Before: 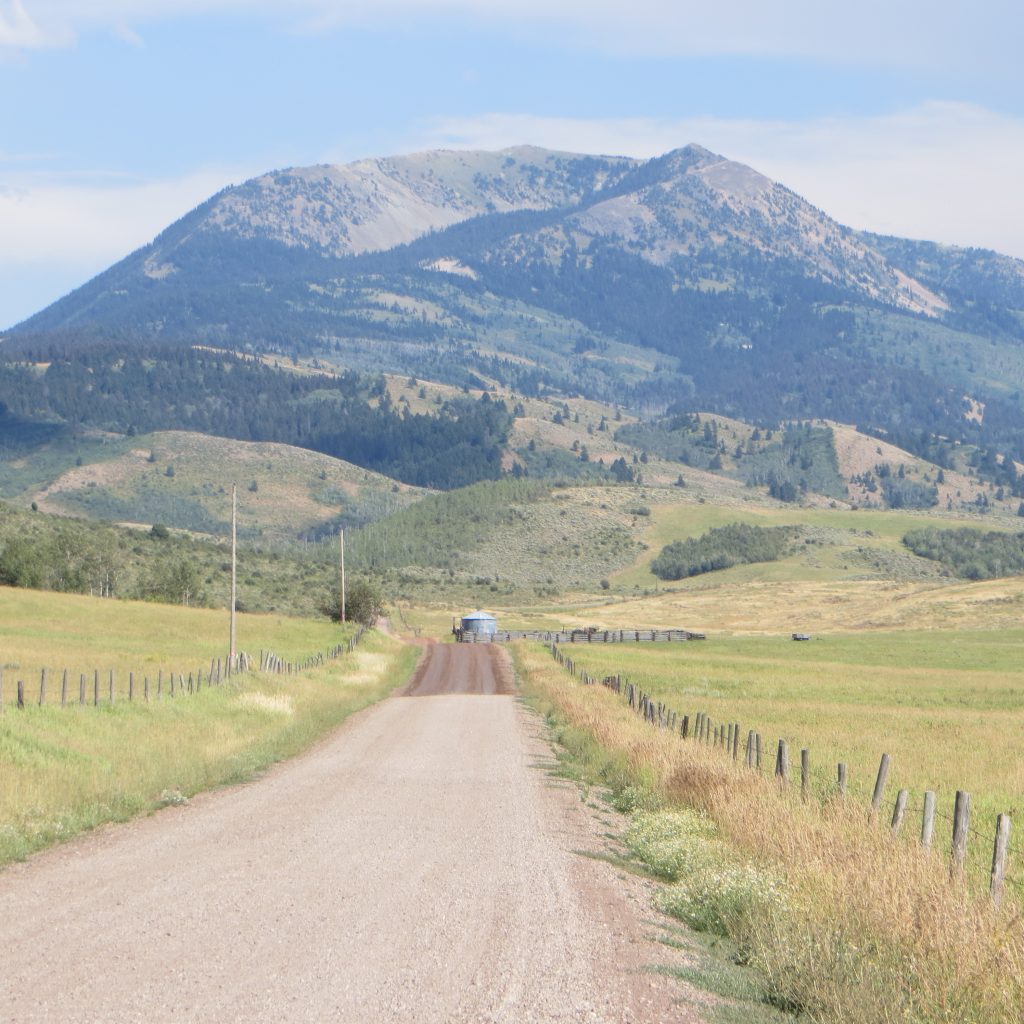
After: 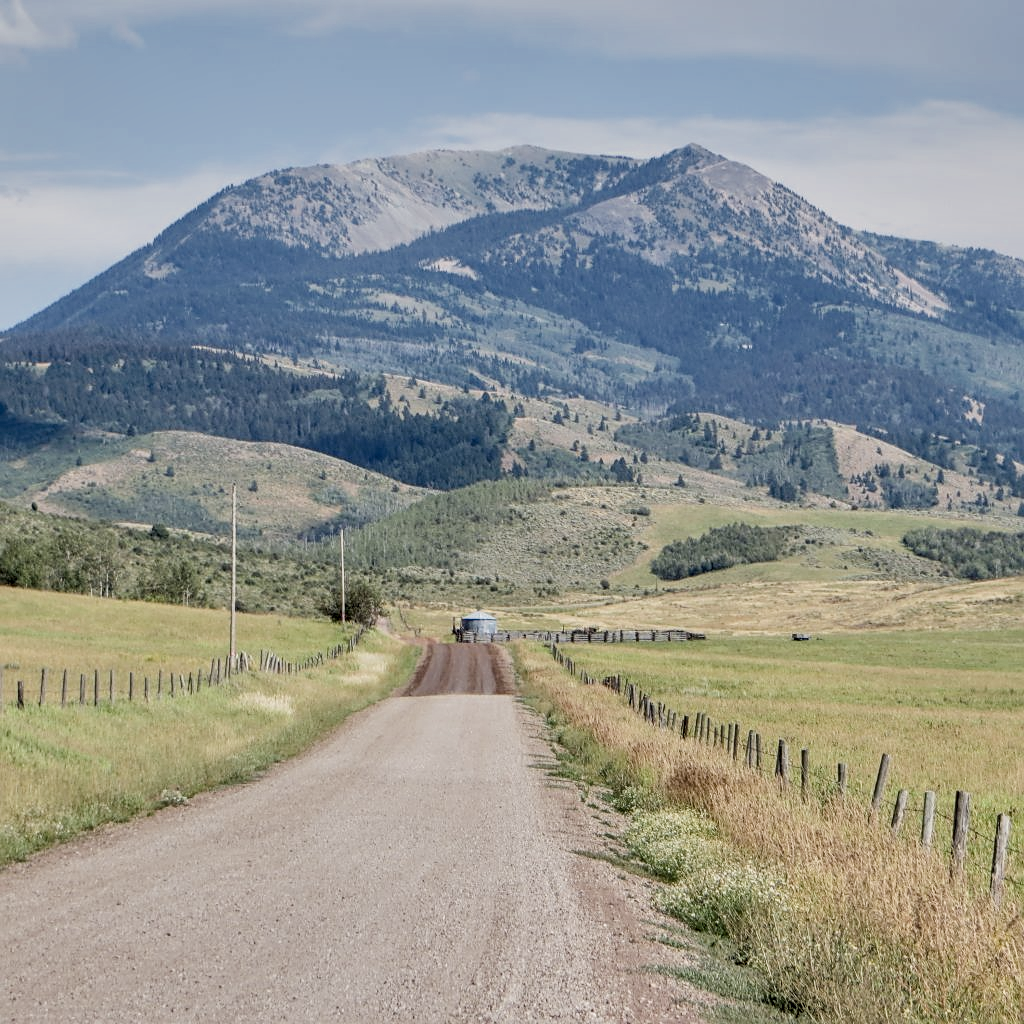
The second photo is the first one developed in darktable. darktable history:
sharpen: on, module defaults
shadows and highlights: radius 109.52, shadows 23.45, highlights -57.61, low approximation 0.01, soften with gaussian
local contrast: highlights 20%, shadows 69%, detail 170%
filmic rgb: black relative exposure -7.65 EV, white relative exposure 4.56 EV, threshold 5.99 EV, hardness 3.61, enable highlight reconstruction true
